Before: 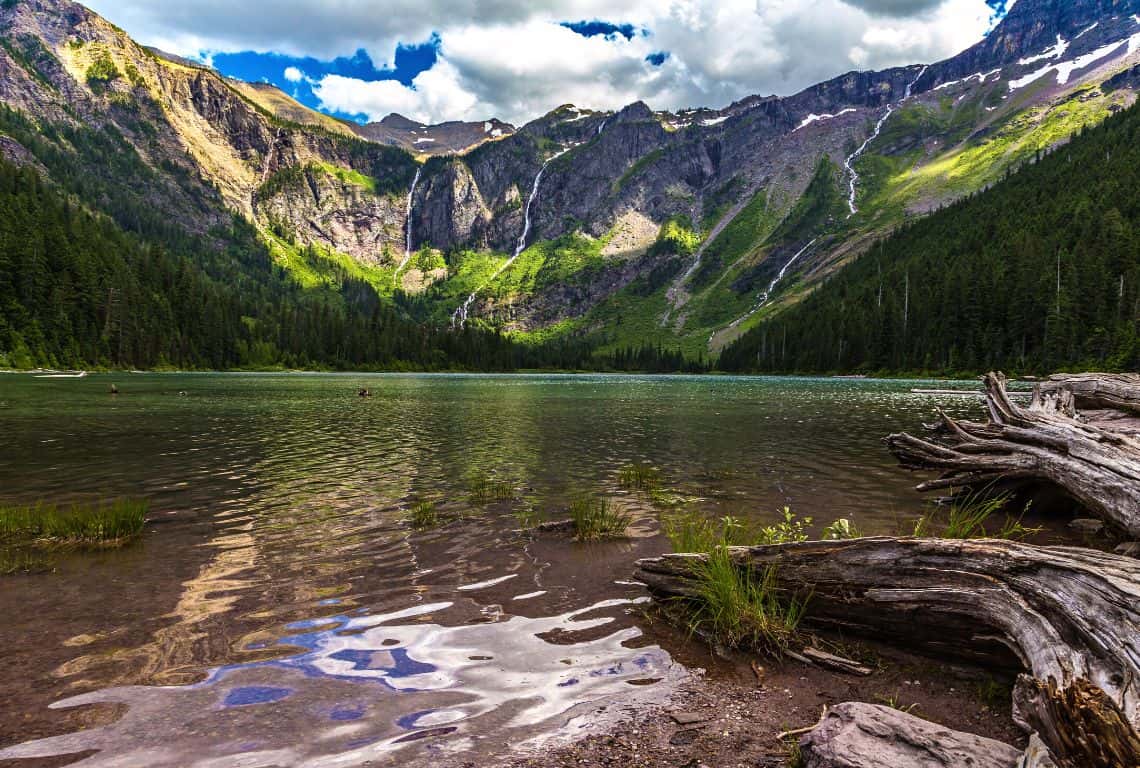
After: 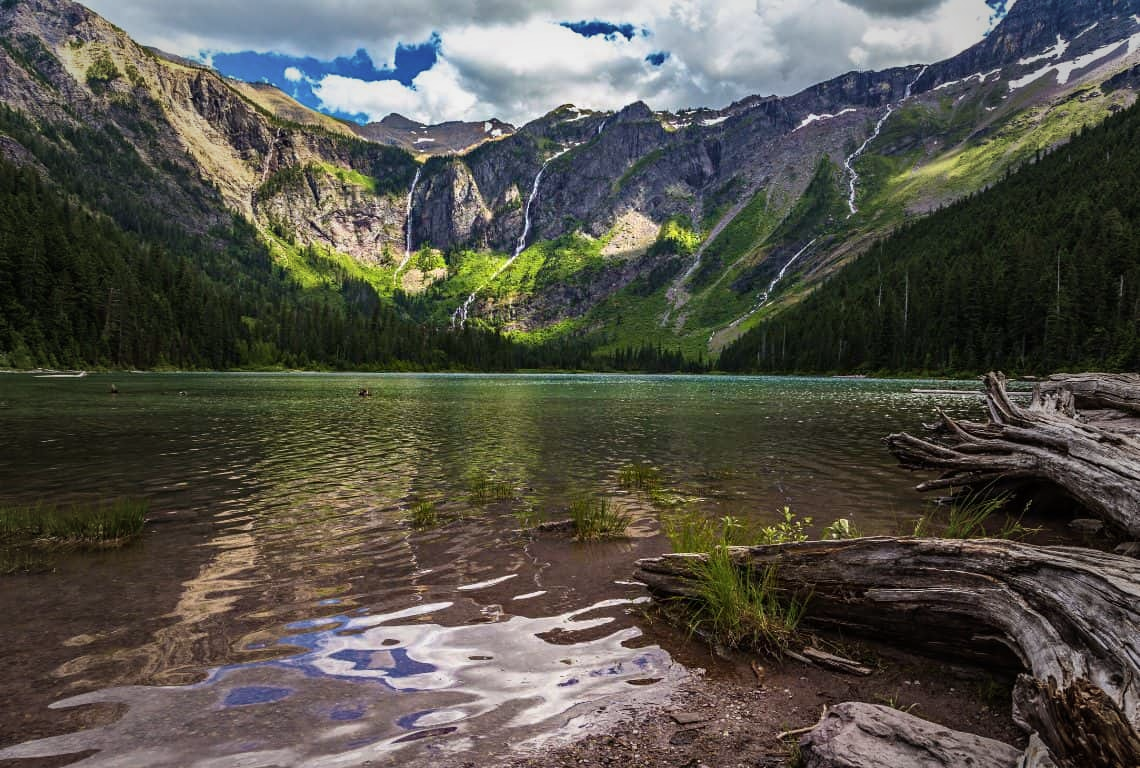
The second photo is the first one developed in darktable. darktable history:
vignetting: fall-off start 34.39%, fall-off radius 64.45%, brightness -0.408, saturation -0.297, width/height ratio 0.952
